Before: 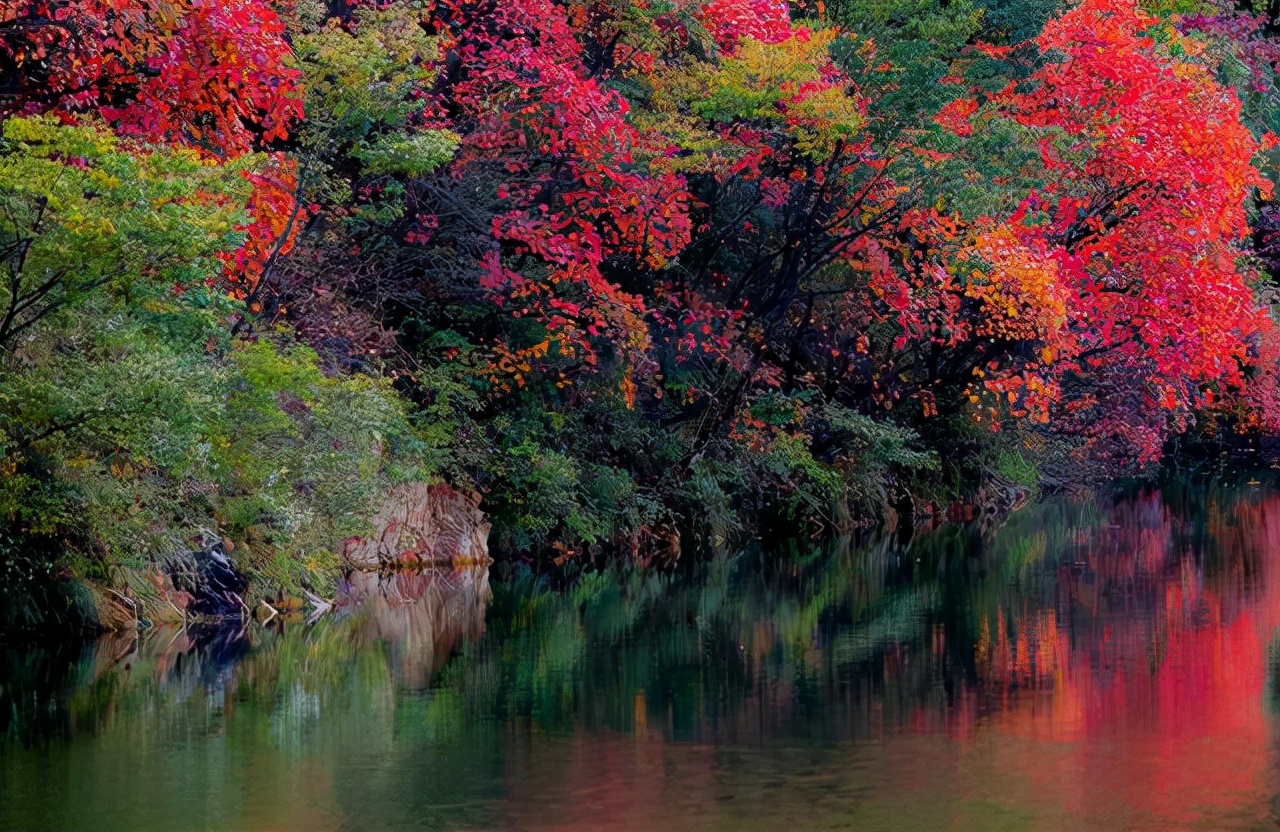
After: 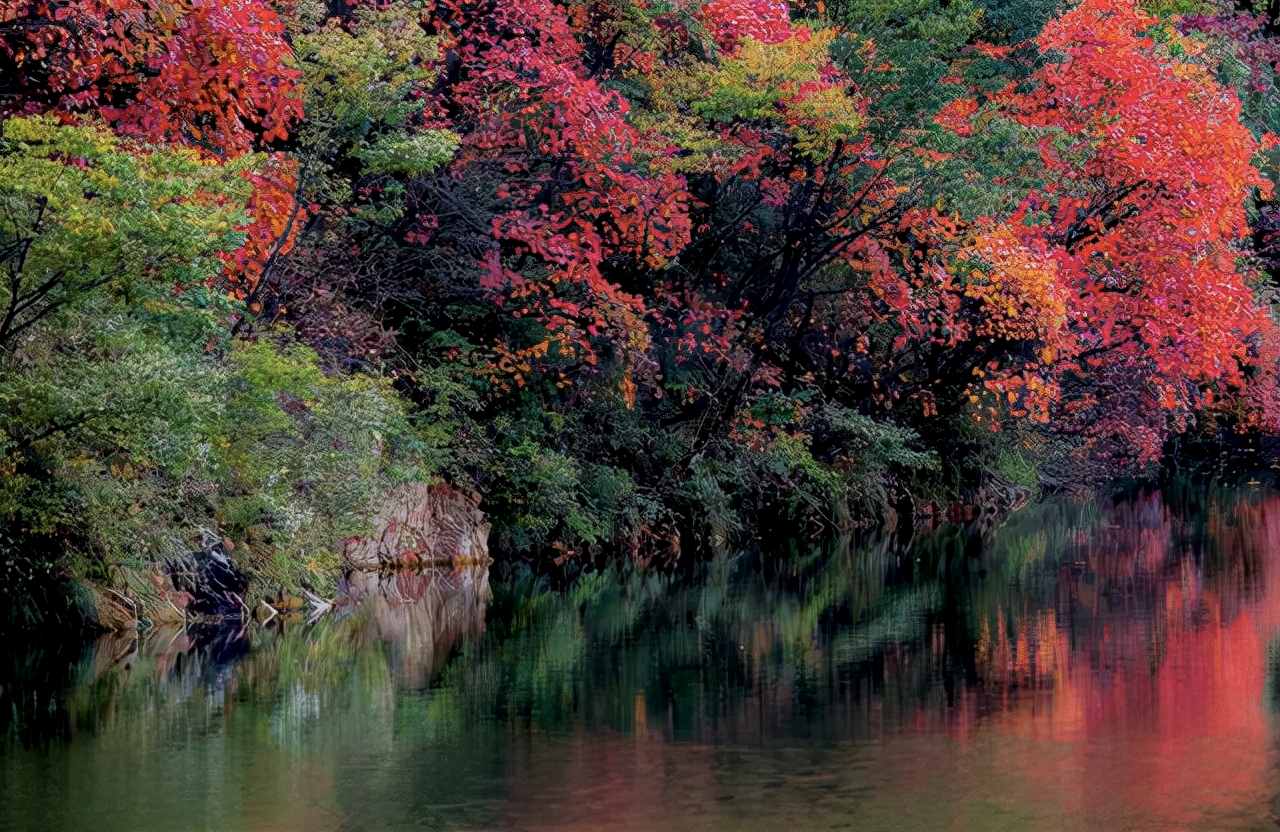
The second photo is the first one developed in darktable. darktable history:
contrast brightness saturation: saturation -0.17
local contrast: on, module defaults
